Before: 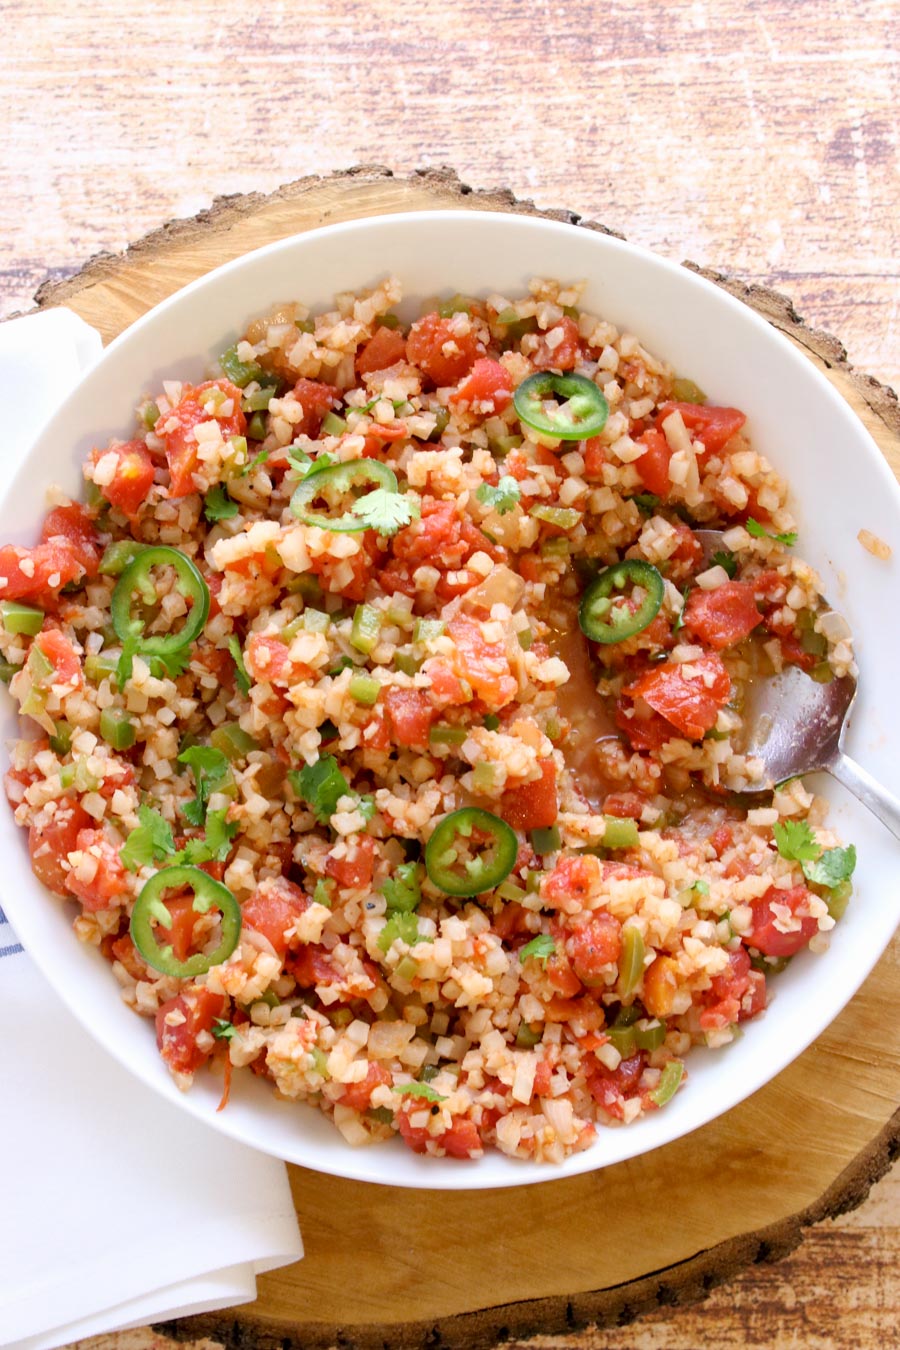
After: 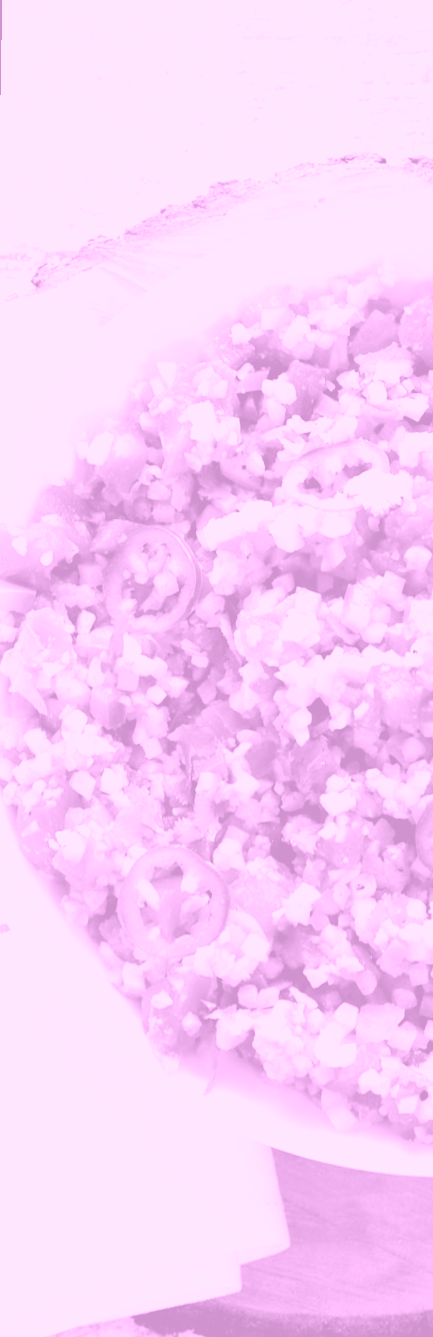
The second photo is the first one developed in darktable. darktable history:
rotate and perspective: rotation 0.226°, lens shift (vertical) -0.042, crop left 0.023, crop right 0.982, crop top 0.006, crop bottom 0.994
colorize: hue 331.2°, saturation 75%, source mix 30.28%, lightness 70.52%, version 1
crop and rotate: left 0%, top 0%, right 50.845%
filmic rgb: black relative exposure -8.2 EV, white relative exposure 2.2 EV, threshold 3 EV, hardness 7.11, latitude 85.74%, contrast 1.696, highlights saturation mix -4%, shadows ↔ highlights balance -2.69%, preserve chrominance no, color science v5 (2021), contrast in shadows safe, contrast in highlights safe, enable highlight reconstruction true
color balance rgb: perceptual saturation grading › global saturation 20%, global vibrance 20%
